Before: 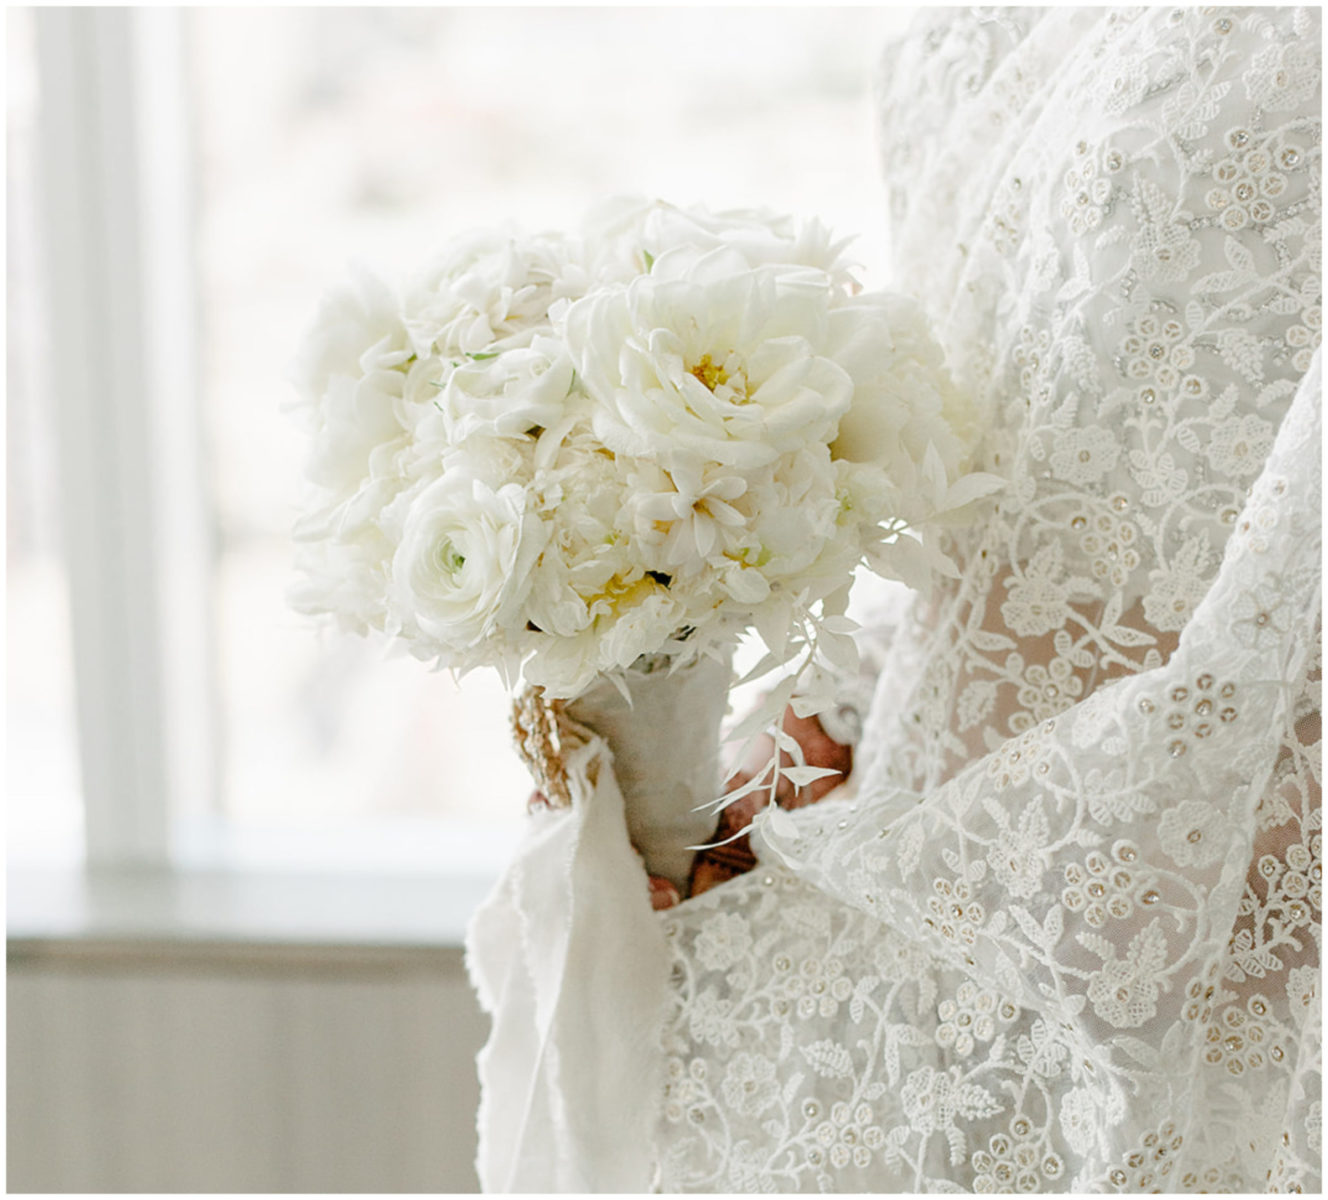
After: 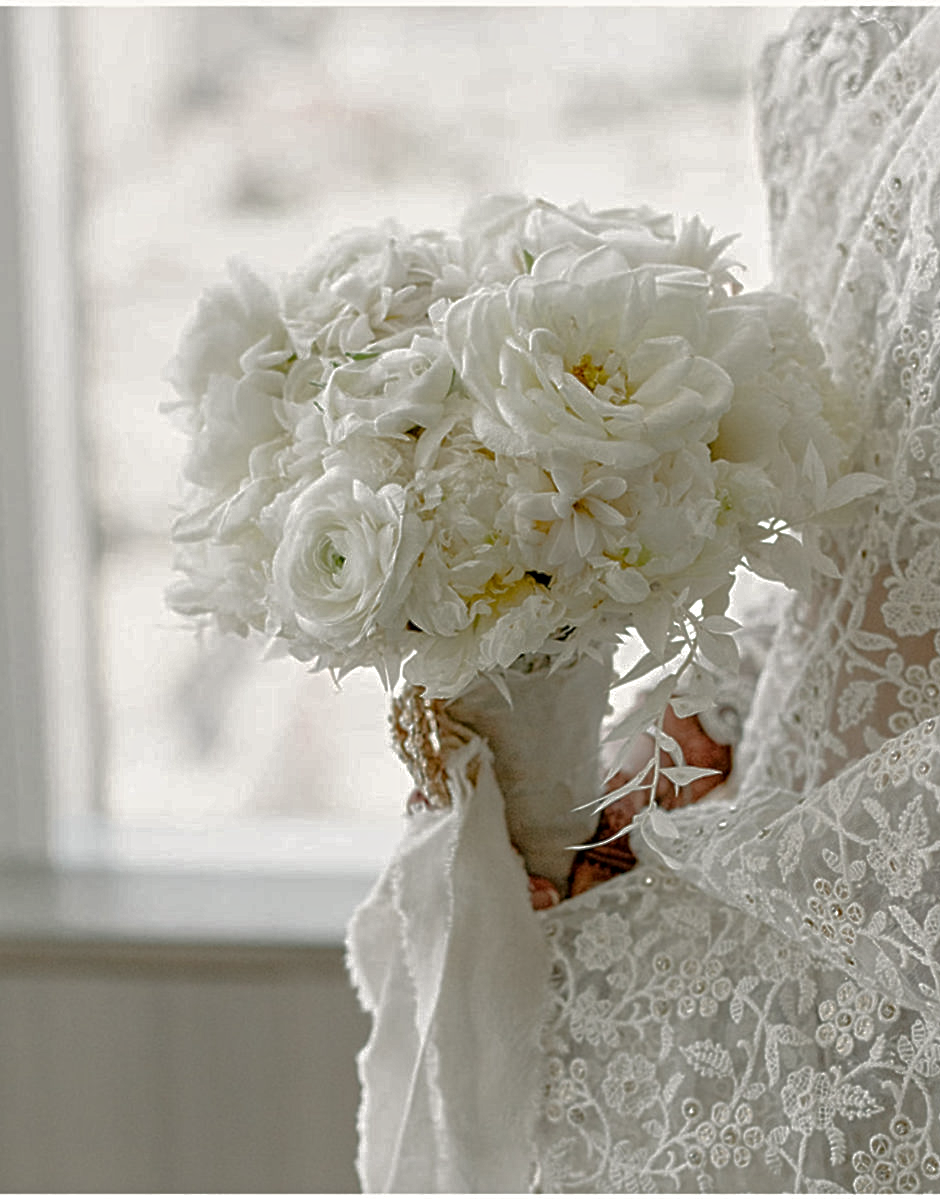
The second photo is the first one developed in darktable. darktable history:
crop and rotate: left 9.061%, right 20.142%
base curve: curves: ch0 [(0, 0) (0.826, 0.587) (1, 1)]
local contrast: highlights 100%, shadows 100%, detail 120%, midtone range 0.2
tone equalizer: -7 EV 0.18 EV, -6 EV 0.12 EV, -5 EV 0.08 EV, -4 EV 0.04 EV, -2 EV -0.02 EV, -1 EV -0.04 EV, +0 EV -0.06 EV, luminance estimator HSV value / RGB max
contrast equalizer: y [[0.5, 0.5, 0.5, 0.539, 0.64, 0.611], [0.5 ×6], [0.5 ×6], [0 ×6], [0 ×6]]
white balance: red 1.009, blue 0.985
